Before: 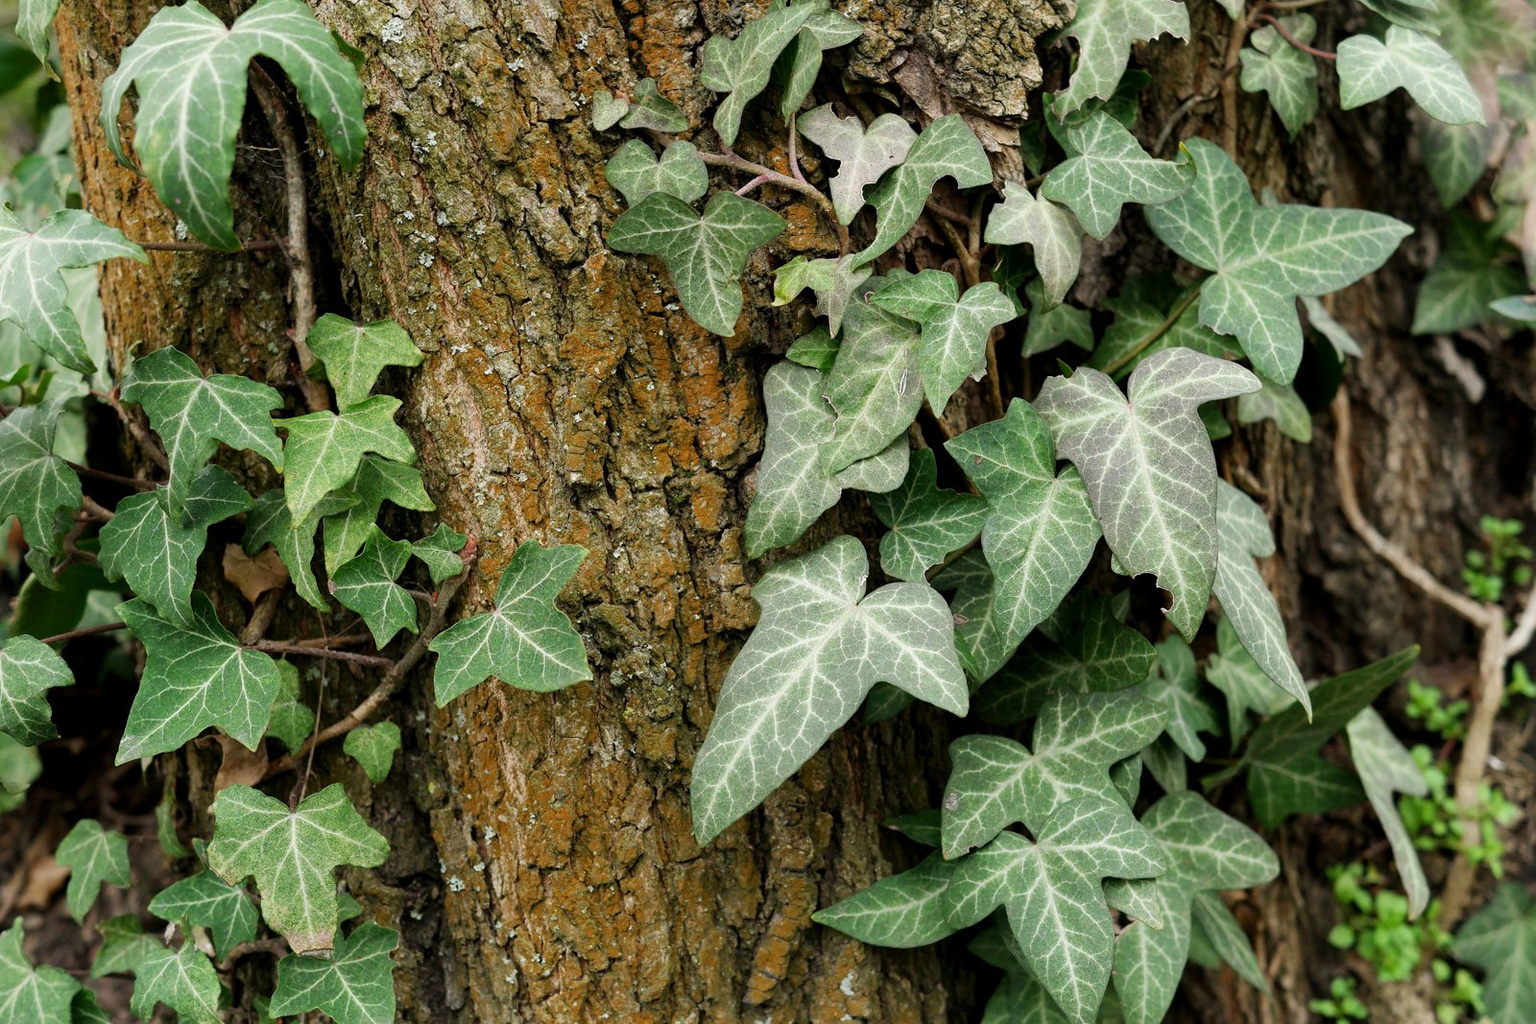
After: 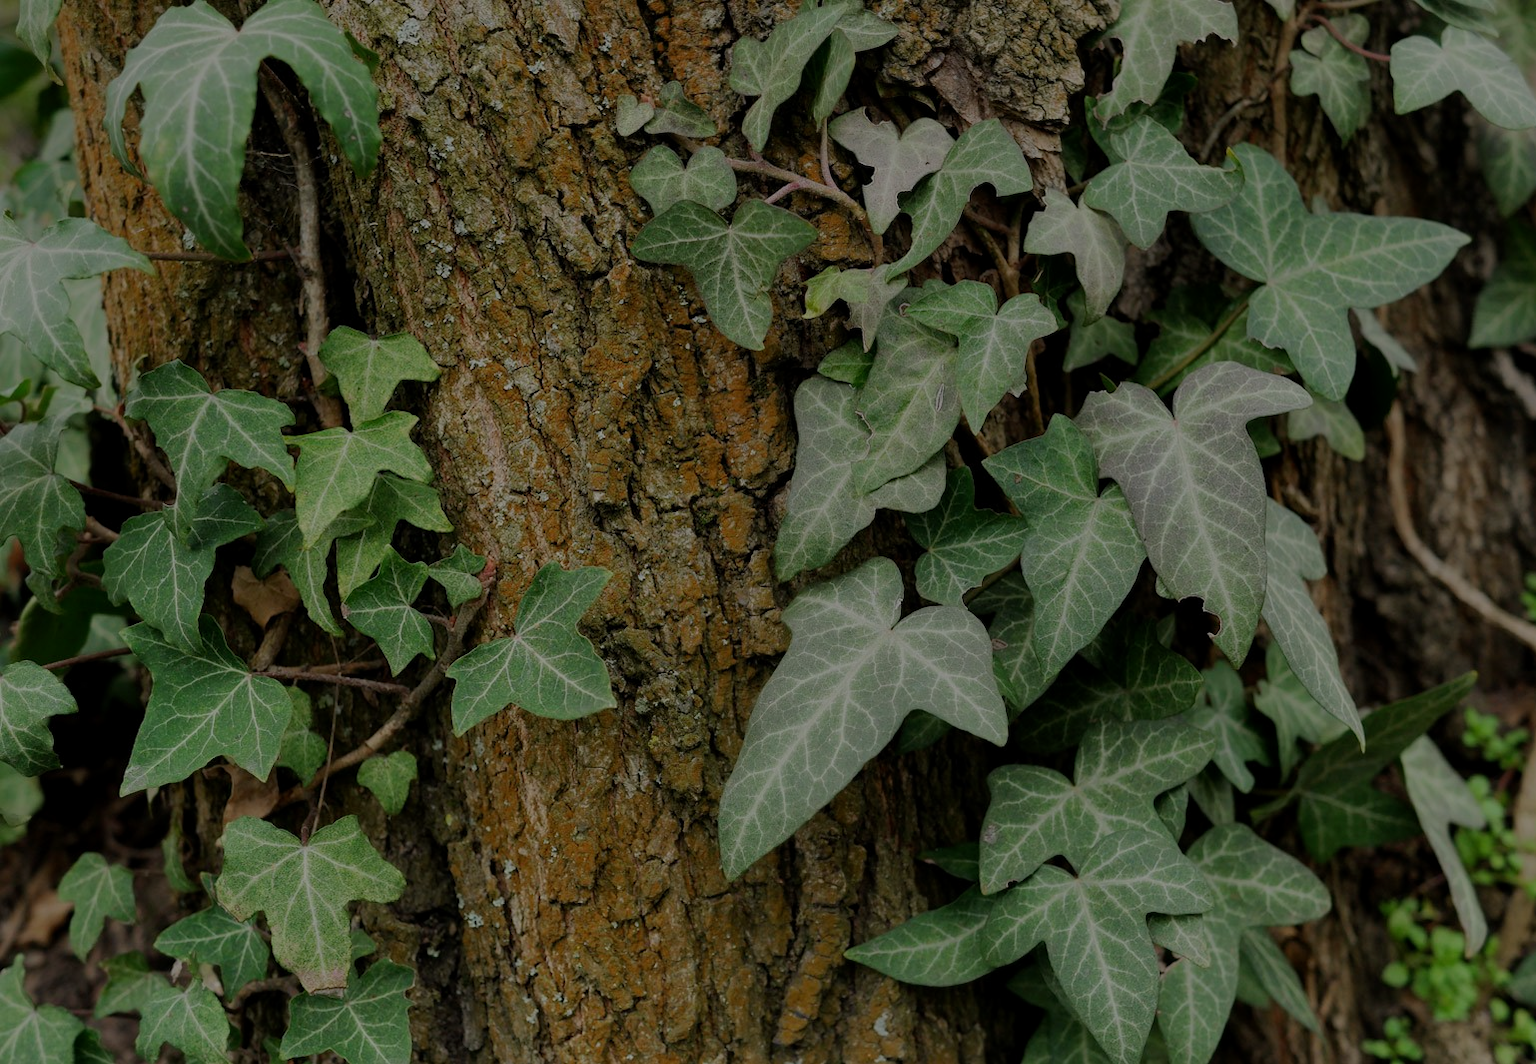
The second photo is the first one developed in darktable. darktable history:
crop: right 3.854%, bottom 0.029%
tone equalizer: -8 EV -0.034 EV, -7 EV 0.021 EV, -6 EV -0.008 EV, -5 EV 0.008 EV, -4 EV -0.036 EV, -3 EV -0.229 EV, -2 EV -0.69 EV, -1 EV -0.981 EV, +0 EV -0.984 EV, smoothing diameter 24.92%, edges refinement/feathering 13.13, preserve details guided filter
exposure: black level correction 0, exposure -0.806 EV, compensate exposure bias true, compensate highlight preservation false
levels: black 0.033%
